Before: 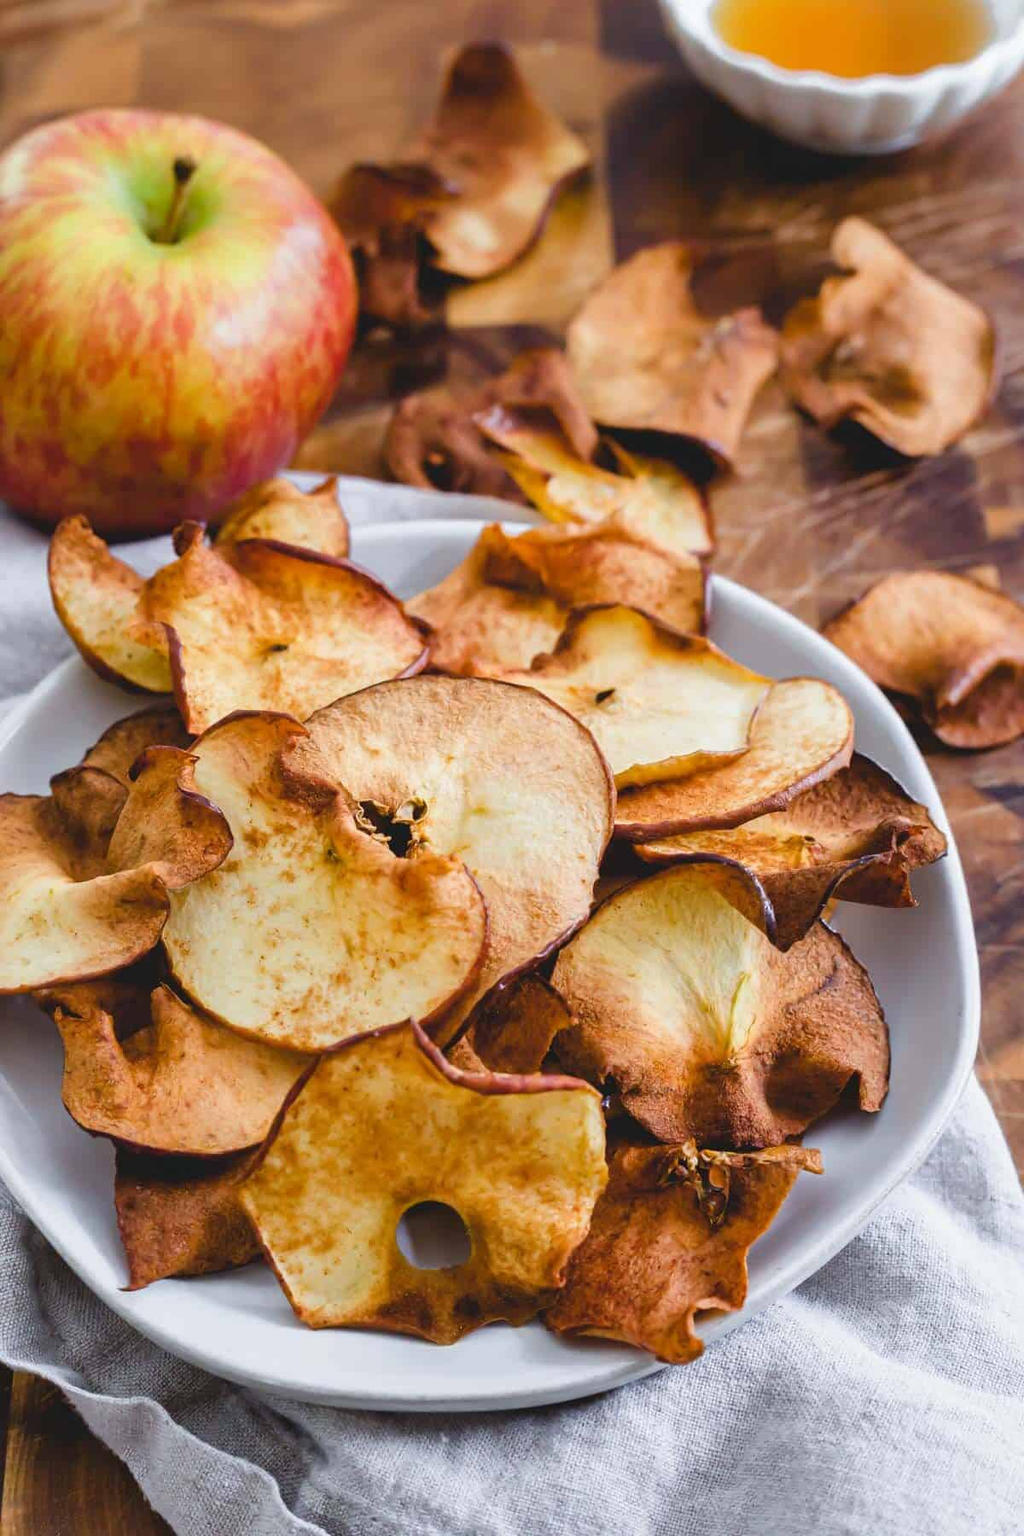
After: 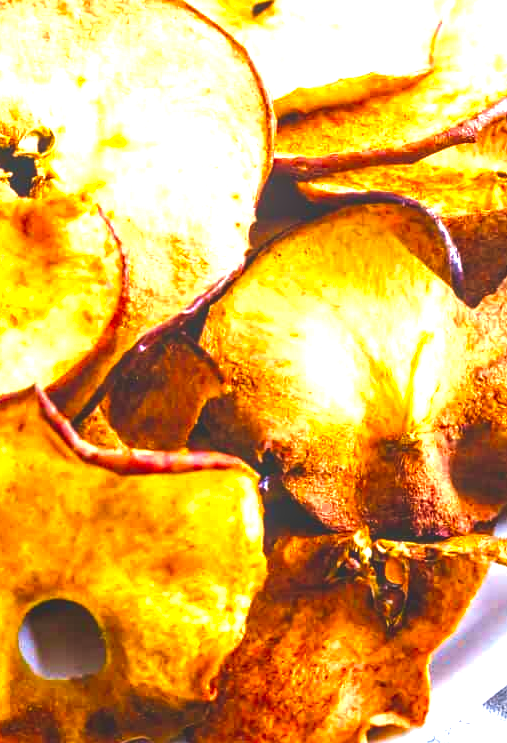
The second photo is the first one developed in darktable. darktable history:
contrast brightness saturation: contrast 0.127, brightness -0.224, saturation 0.14
velvia: on, module defaults
color balance rgb: linear chroma grading › global chroma 14.801%, perceptual saturation grading › global saturation 30.765%
local contrast: on, module defaults
exposure: black level correction -0.024, exposure 1.396 EV, compensate exposure bias true, compensate highlight preservation false
crop: left 37.173%, top 44.923%, right 20.547%, bottom 13.779%
